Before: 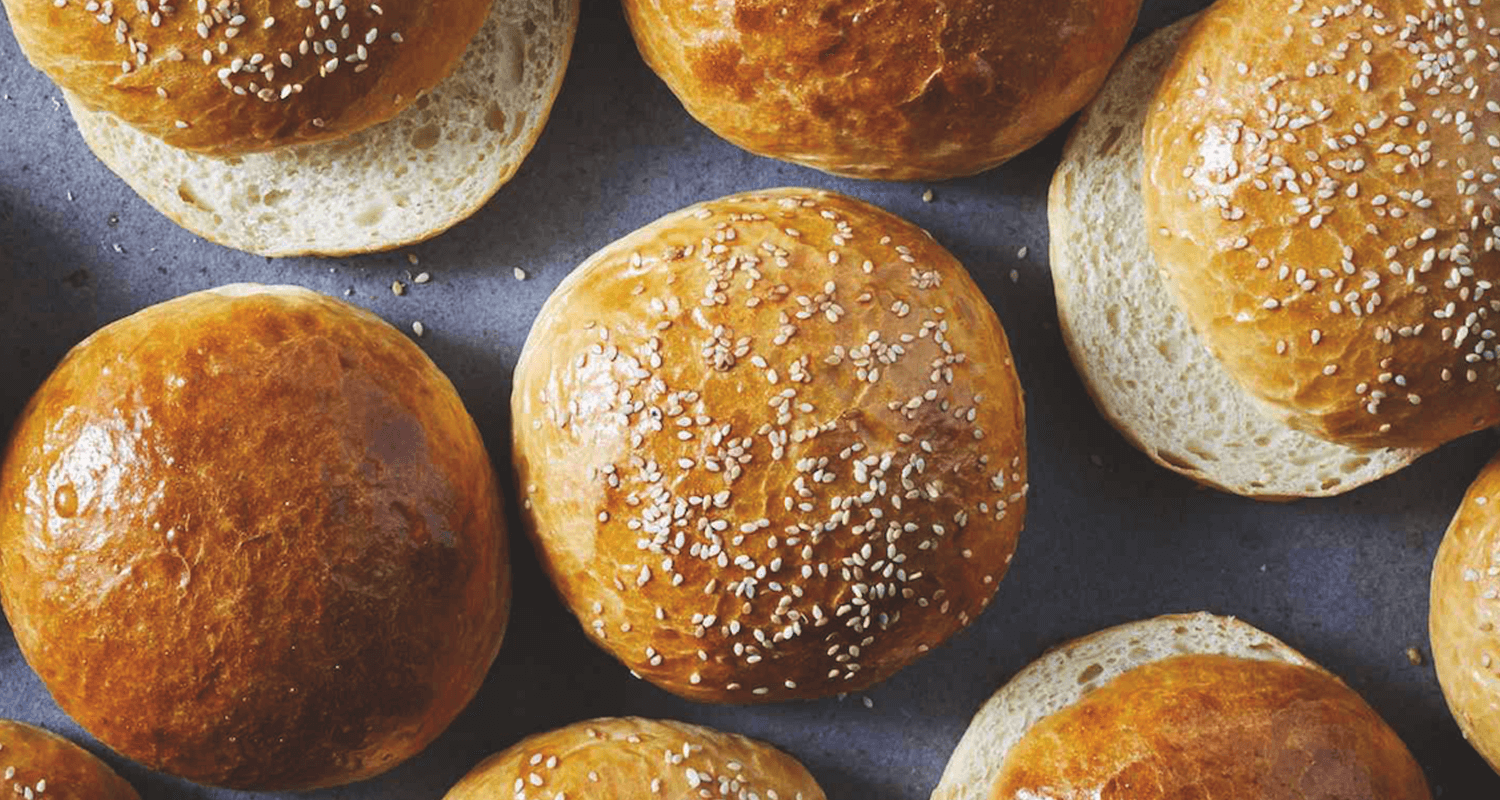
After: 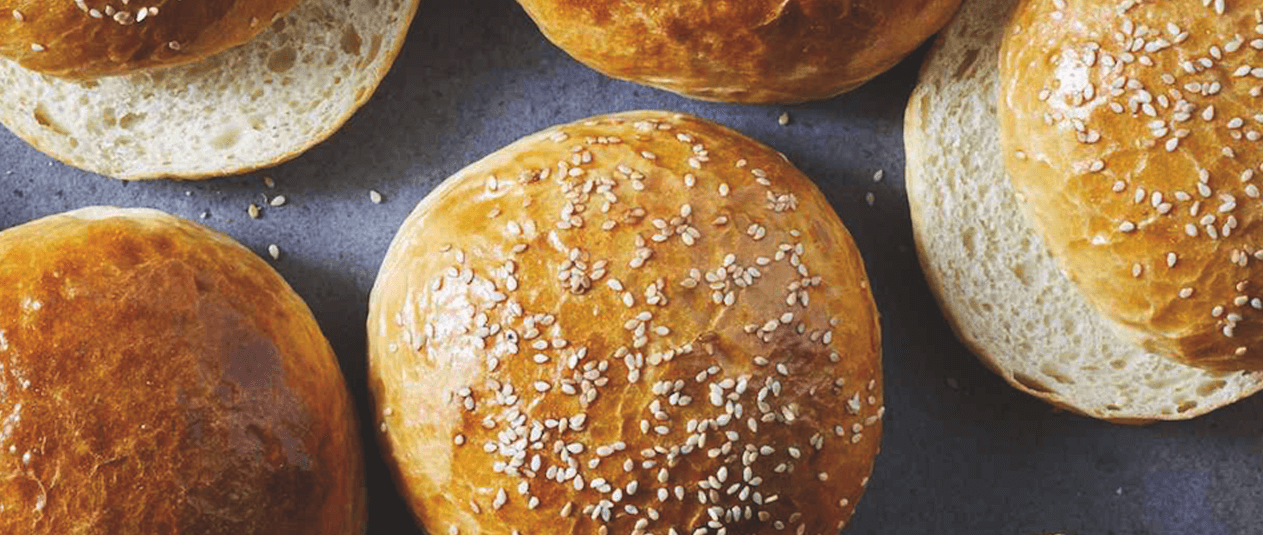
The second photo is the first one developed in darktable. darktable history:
crop and rotate: left 9.65%, top 9.673%, right 6.136%, bottom 23.419%
